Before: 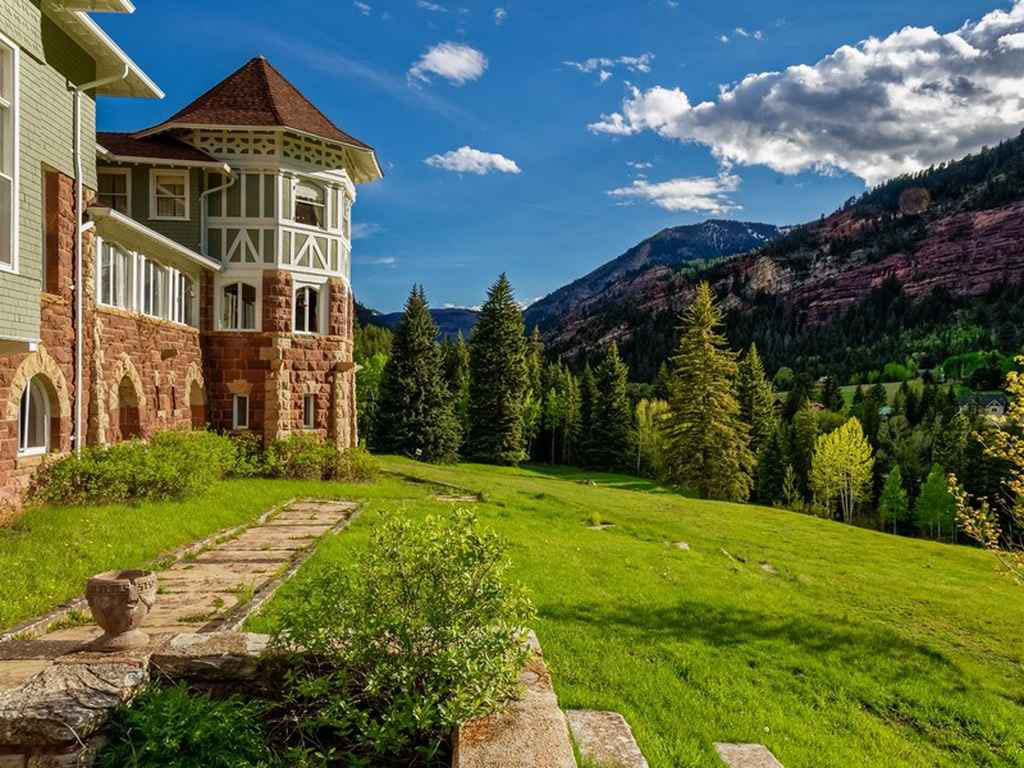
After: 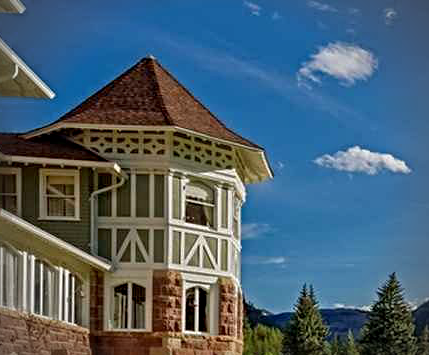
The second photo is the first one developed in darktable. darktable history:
sharpen: radius 4.883
crop and rotate: left 10.817%, top 0.062%, right 47.194%, bottom 53.626%
tone equalizer: -8 EV 0.25 EV, -7 EV 0.417 EV, -6 EV 0.417 EV, -5 EV 0.25 EV, -3 EV -0.25 EV, -2 EV -0.417 EV, -1 EV -0.417 EV, +0 EV -0.25 EV, edges refinement/feathering 500, mask exposure compensation -1.57 EV, preserve details guided filter
vignetting: on, module defaults
